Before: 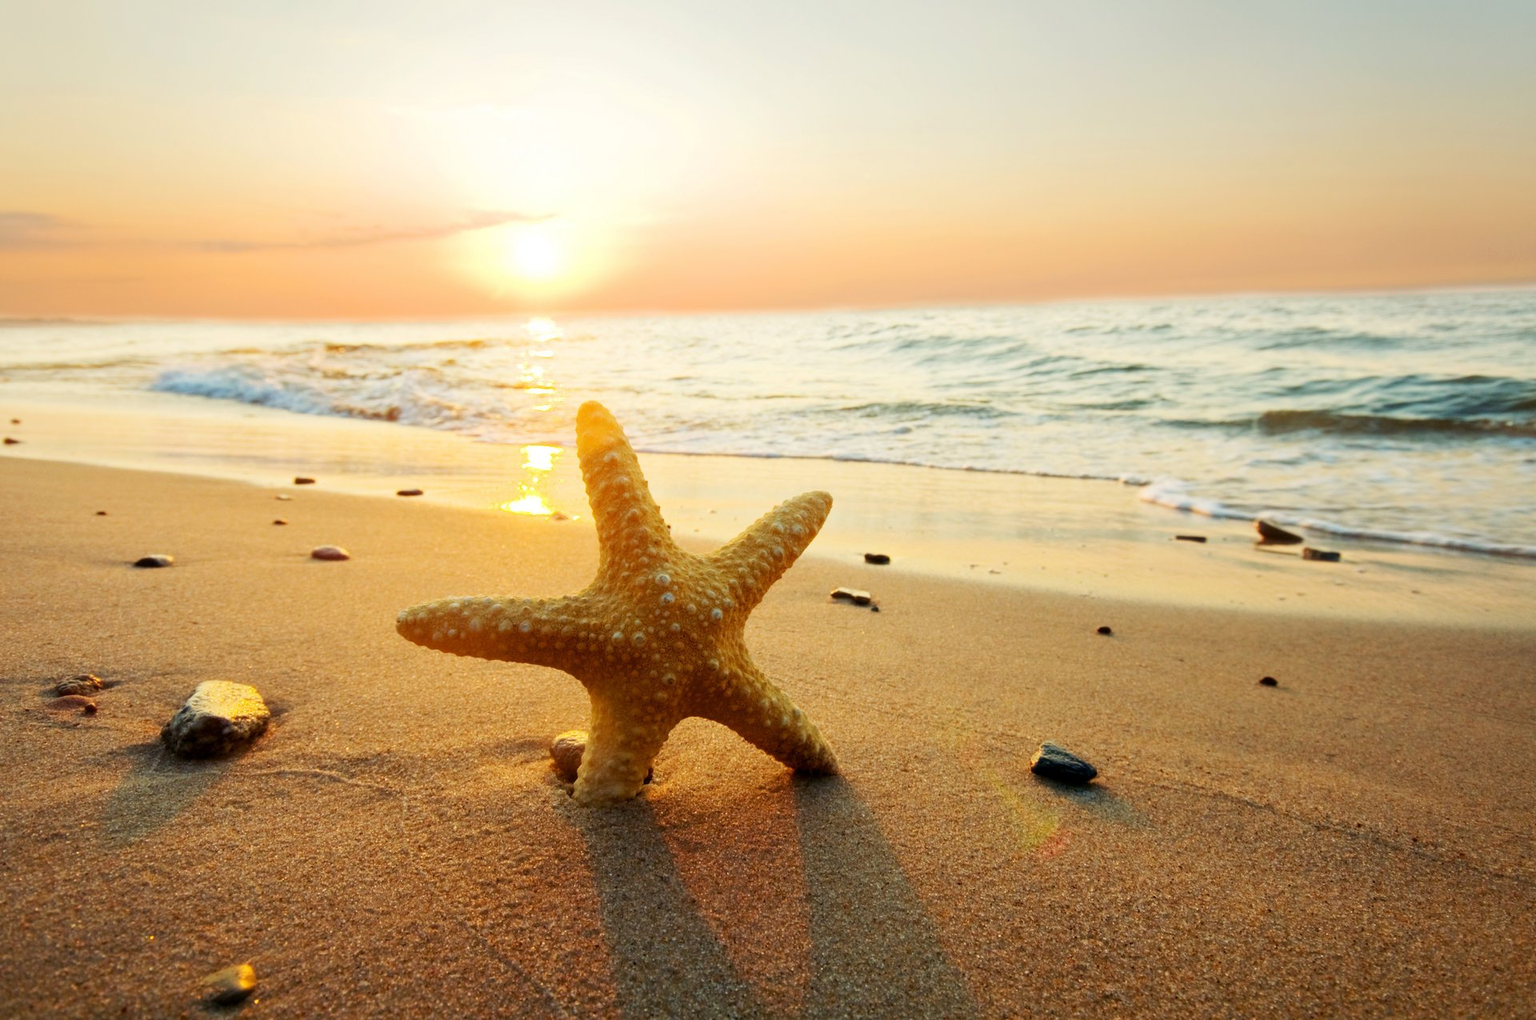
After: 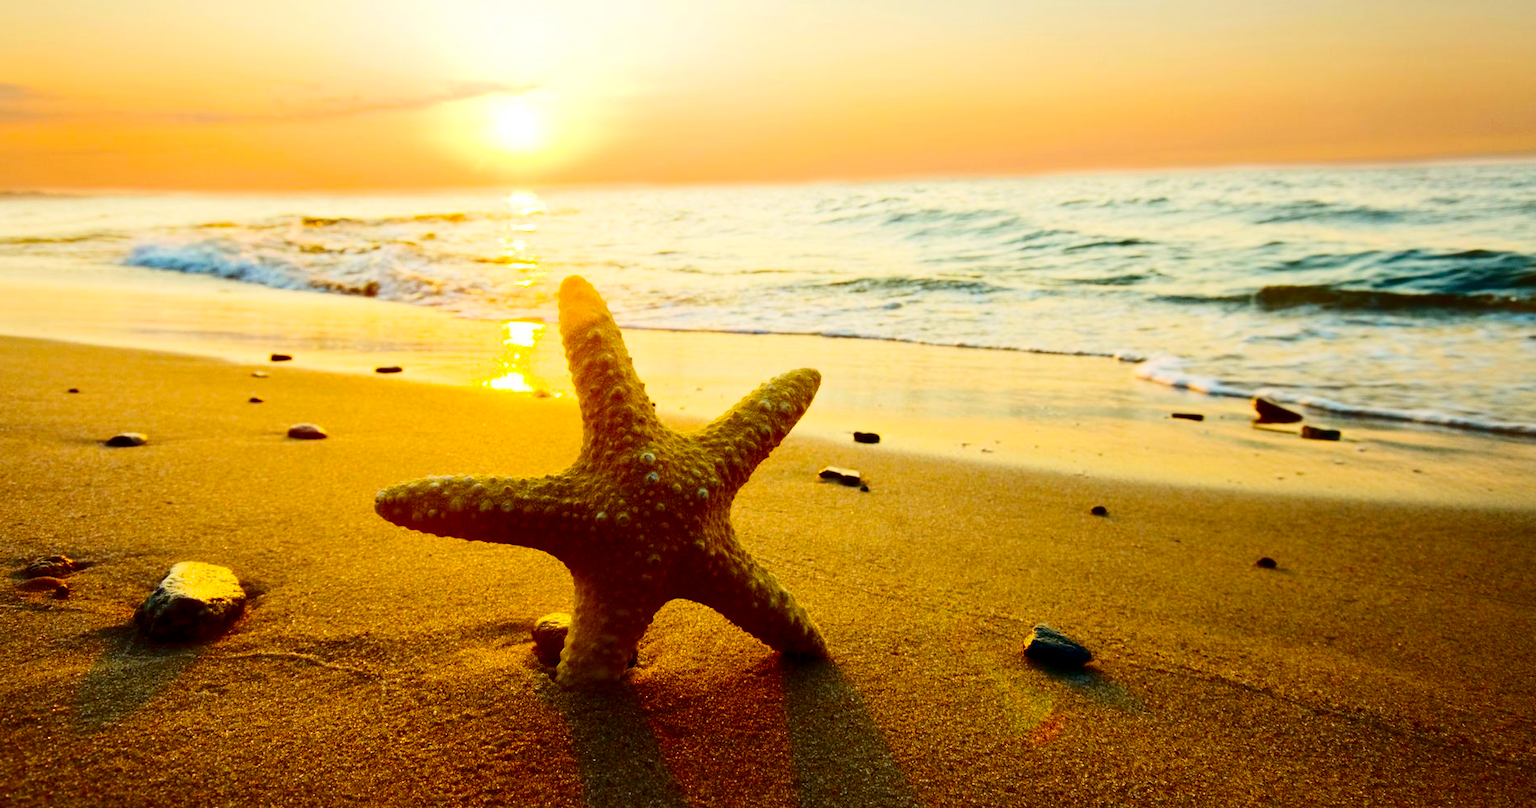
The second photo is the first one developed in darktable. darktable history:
crop and rotate: left 1.951%, top 12.873%, right 0.194%, bottom 9.531%
color balance rgb: linear chroma grading › global chroma 14.903%, perceptual saturation grading › global saturation 14.707%, global vibrance 20.45%
color correction: highlights b* -0.047, saturation 0.984
contrast brightness saturation: contrast 0.243, brightness -0.237, saturation 0.141
